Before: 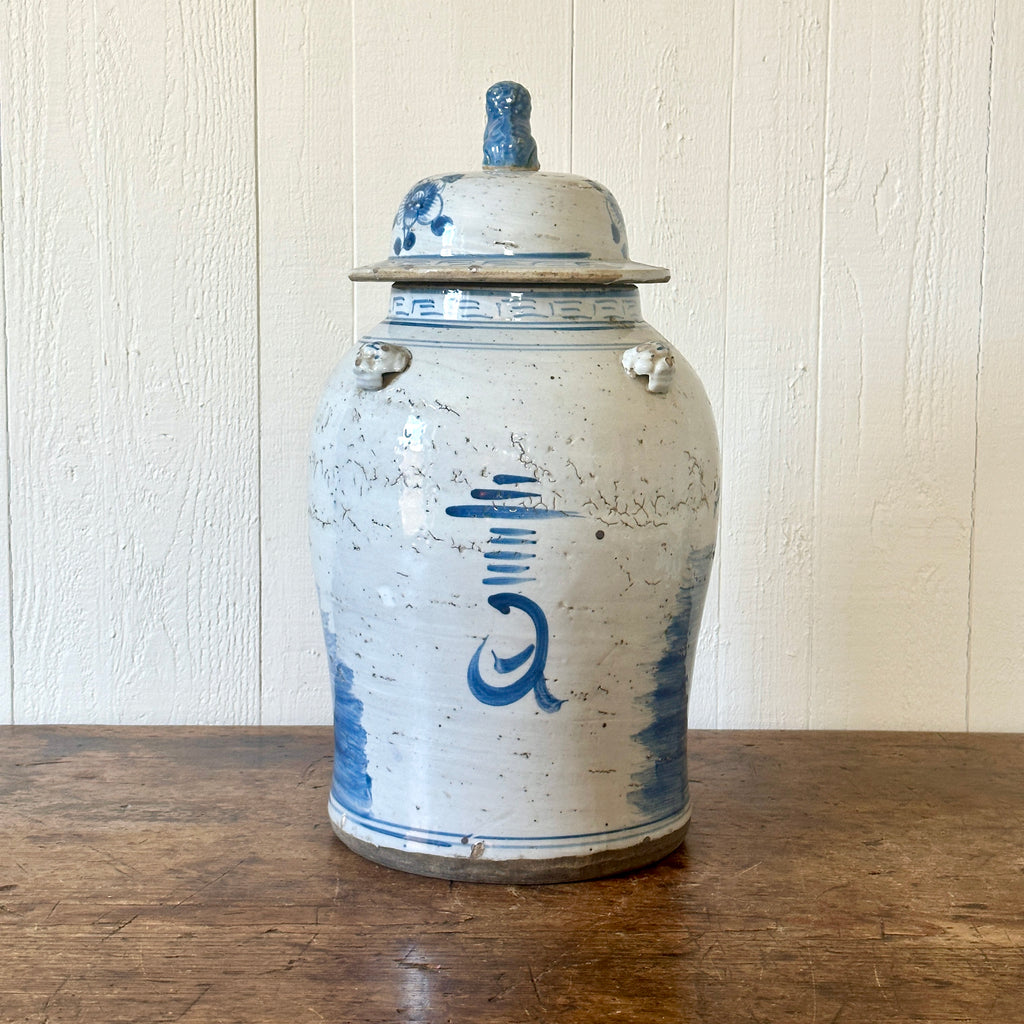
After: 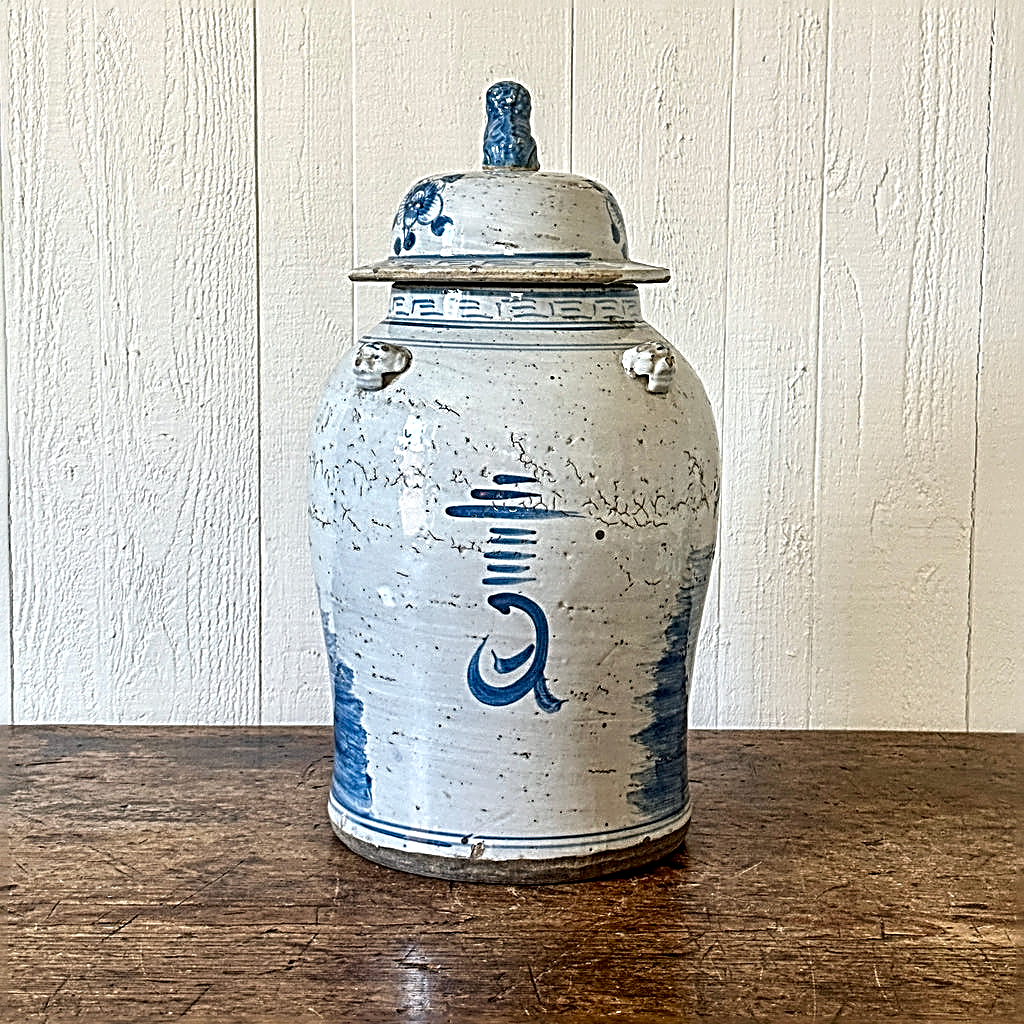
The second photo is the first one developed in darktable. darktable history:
sharpen: radius 3.158, amount 1.731
local contrast: detail 150%
